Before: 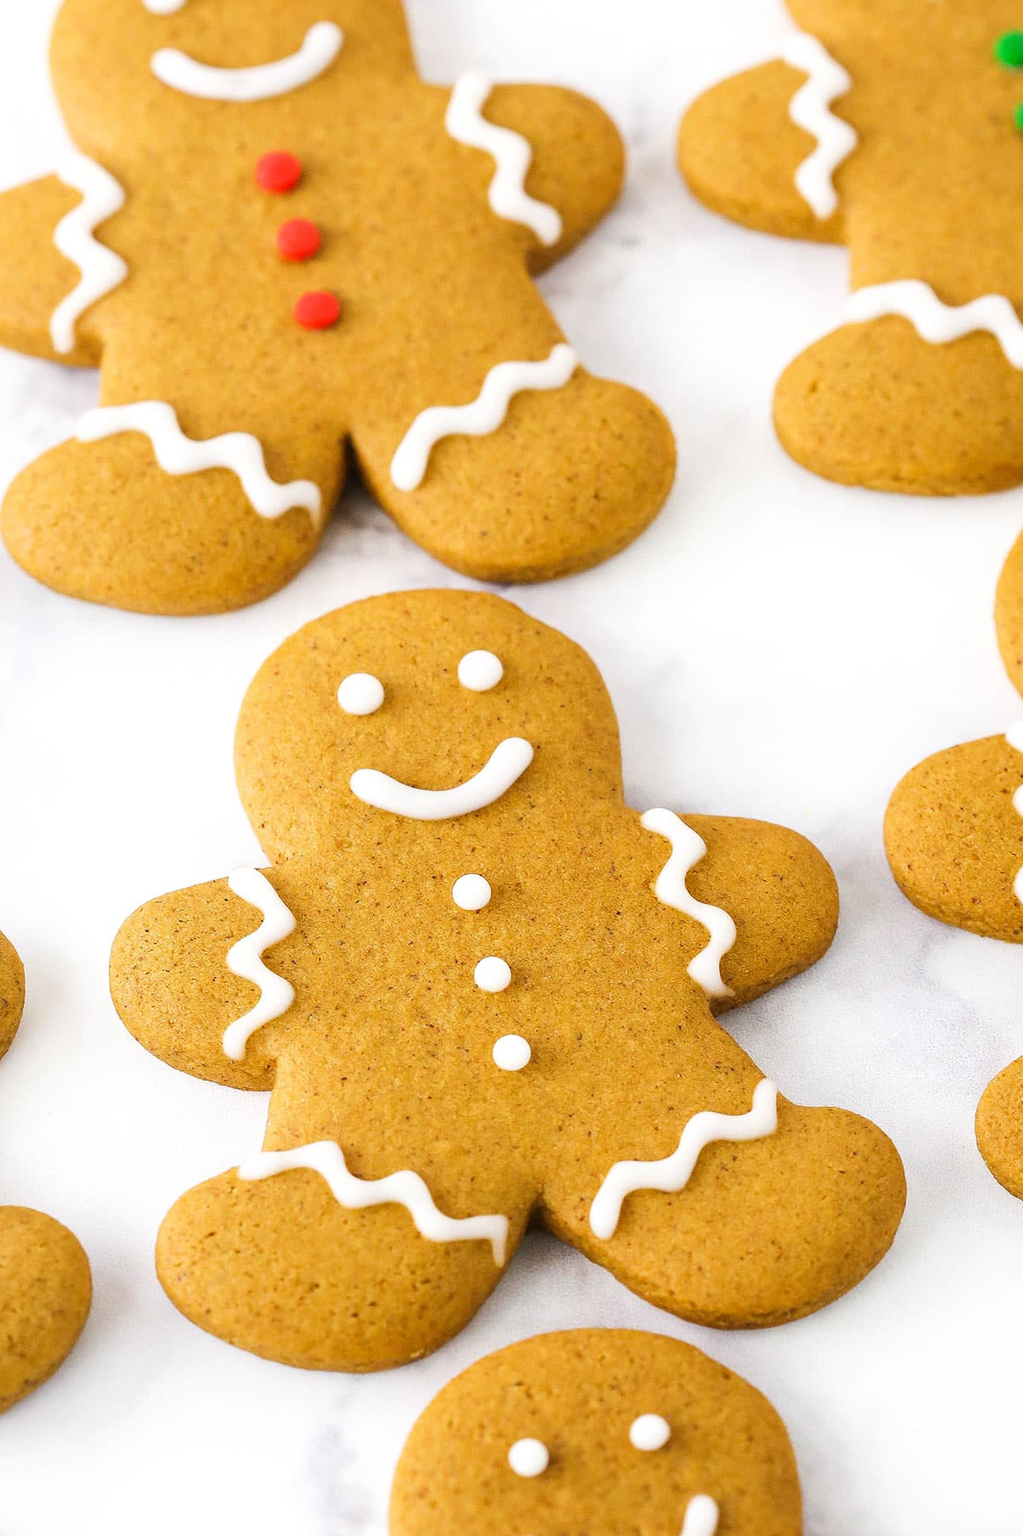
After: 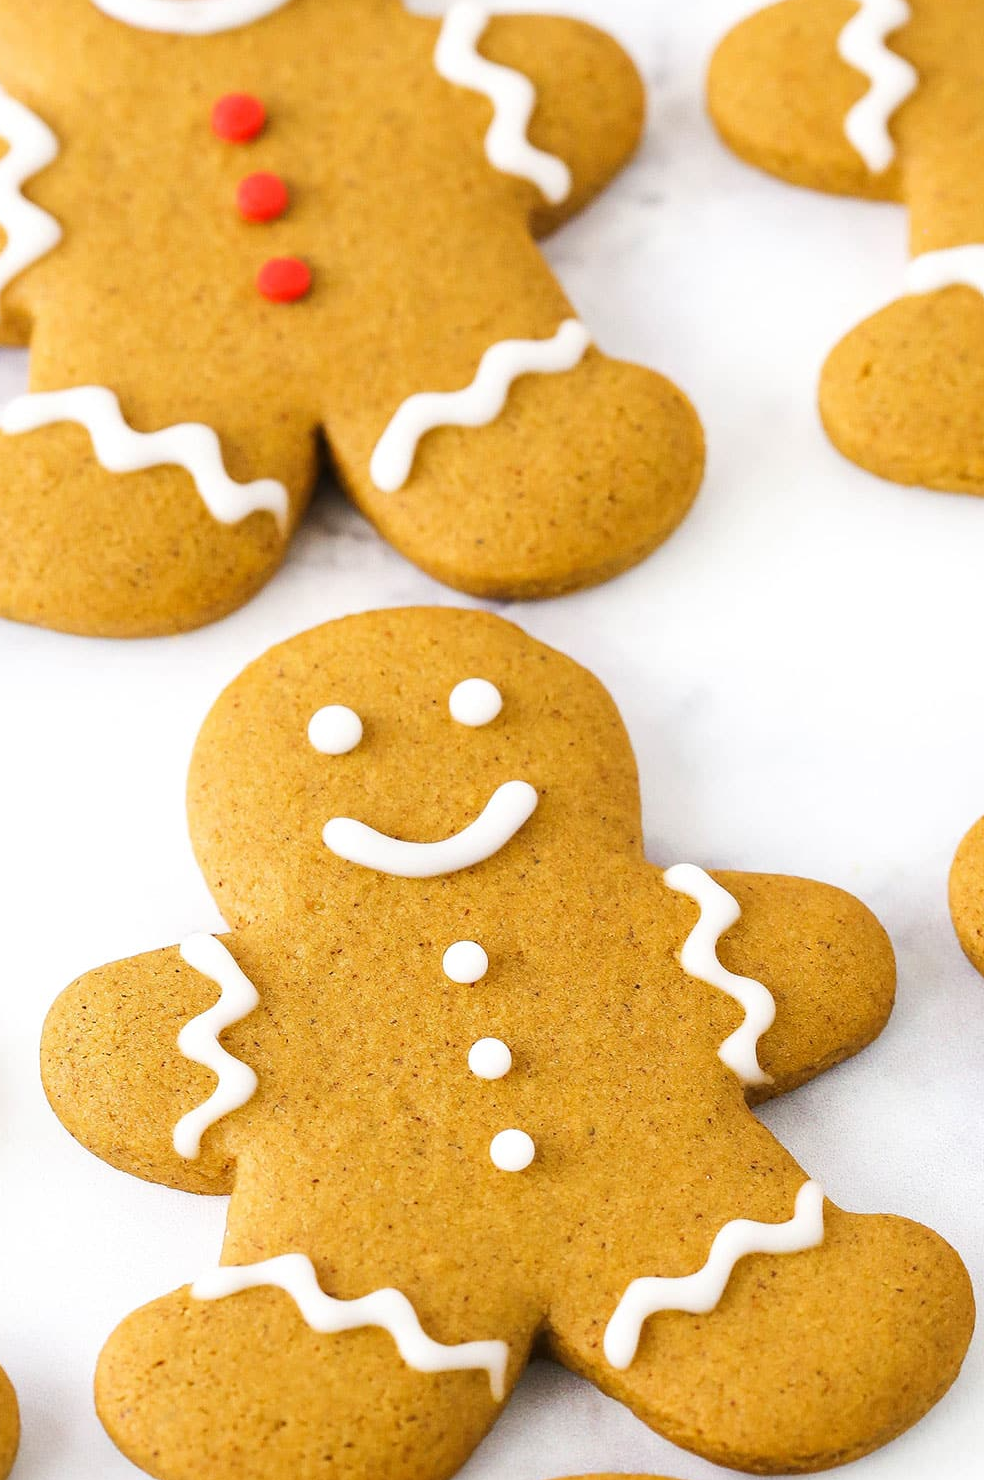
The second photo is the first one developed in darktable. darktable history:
crop and rotate: left 7.365%, top 4.683%, right 10.625%, bottom 13.121%
